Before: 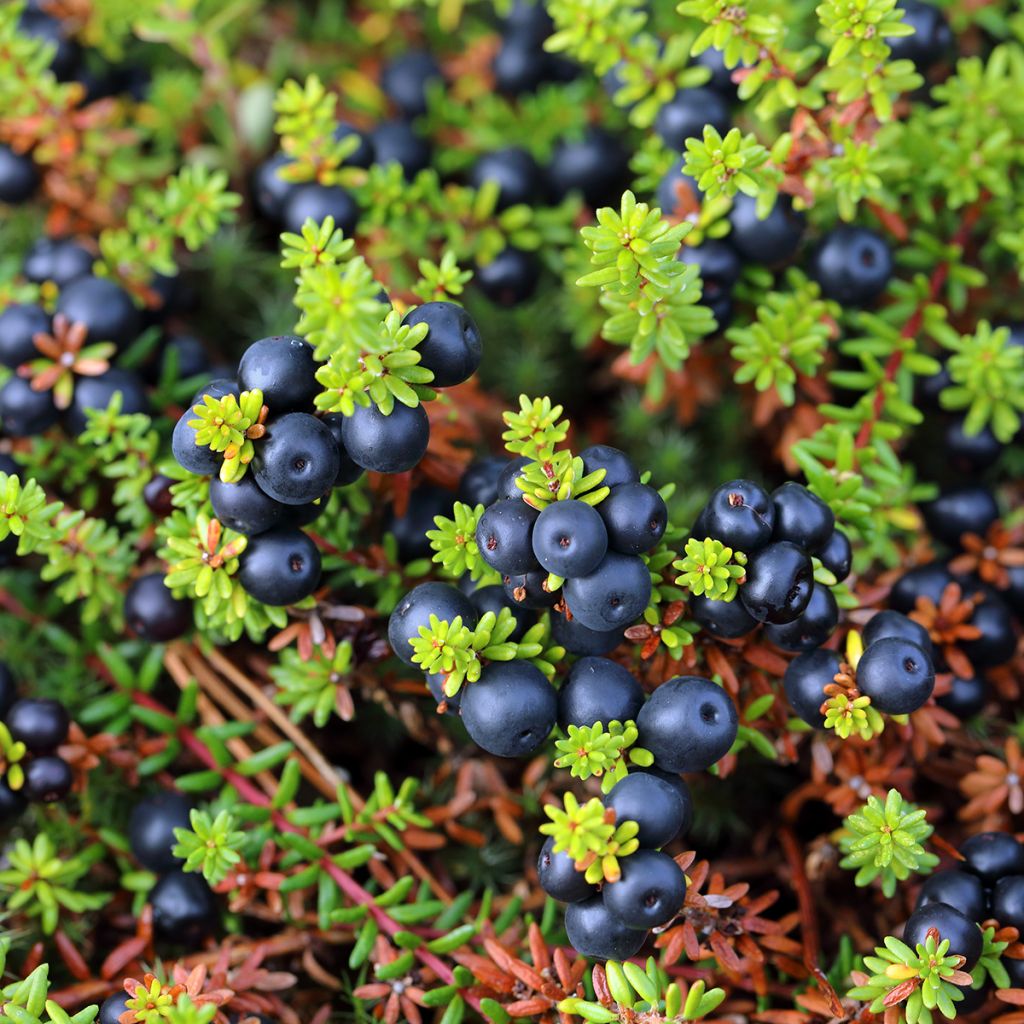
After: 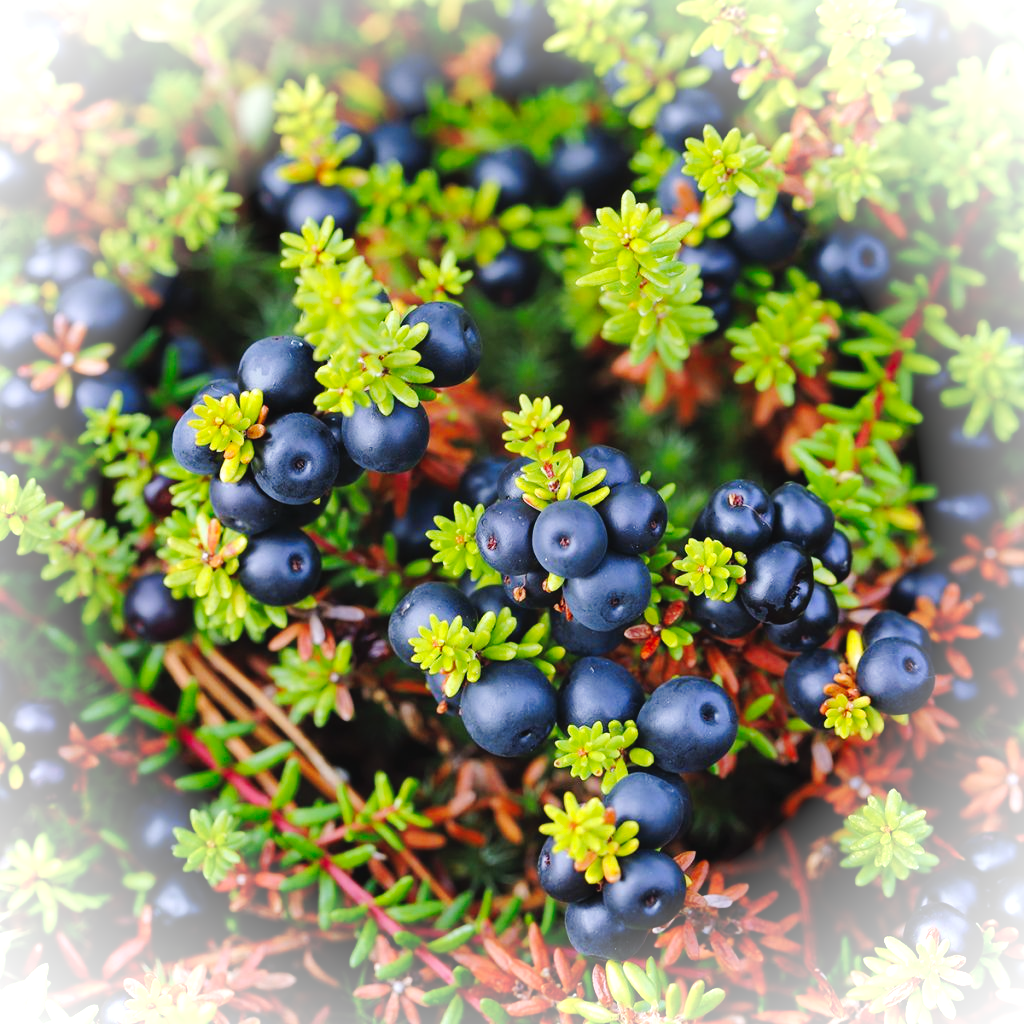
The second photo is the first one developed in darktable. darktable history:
shadows and highlights: on, module defaults
vignetting: fall-off radius 60.52%, brightness 0.998, saturation -0.492
tone curve: curves: ch0 [(0, 0.023) (0.103, 0.087) (0.295, 0.297) (0.445, 0.531) (0.553, 0.665) (0.735, 0.843) (0.994, 1)]; ch1 [(0, 0) (0.427, 0.346) (0.456, 0.426) (0.484, 0.494) (0.509, 0.505) (0.535, 0.56) (0.581, 0.632) (0.646, 0.715) (1, 1)]; ch2 [(0, 0) (0.369, 0.388) (0.449, 0.431) (0.501, 0.495) (0.533, 0.518) (0.572, 0.612) (0.677, 0.752) (1, 1)], preserve colors none
